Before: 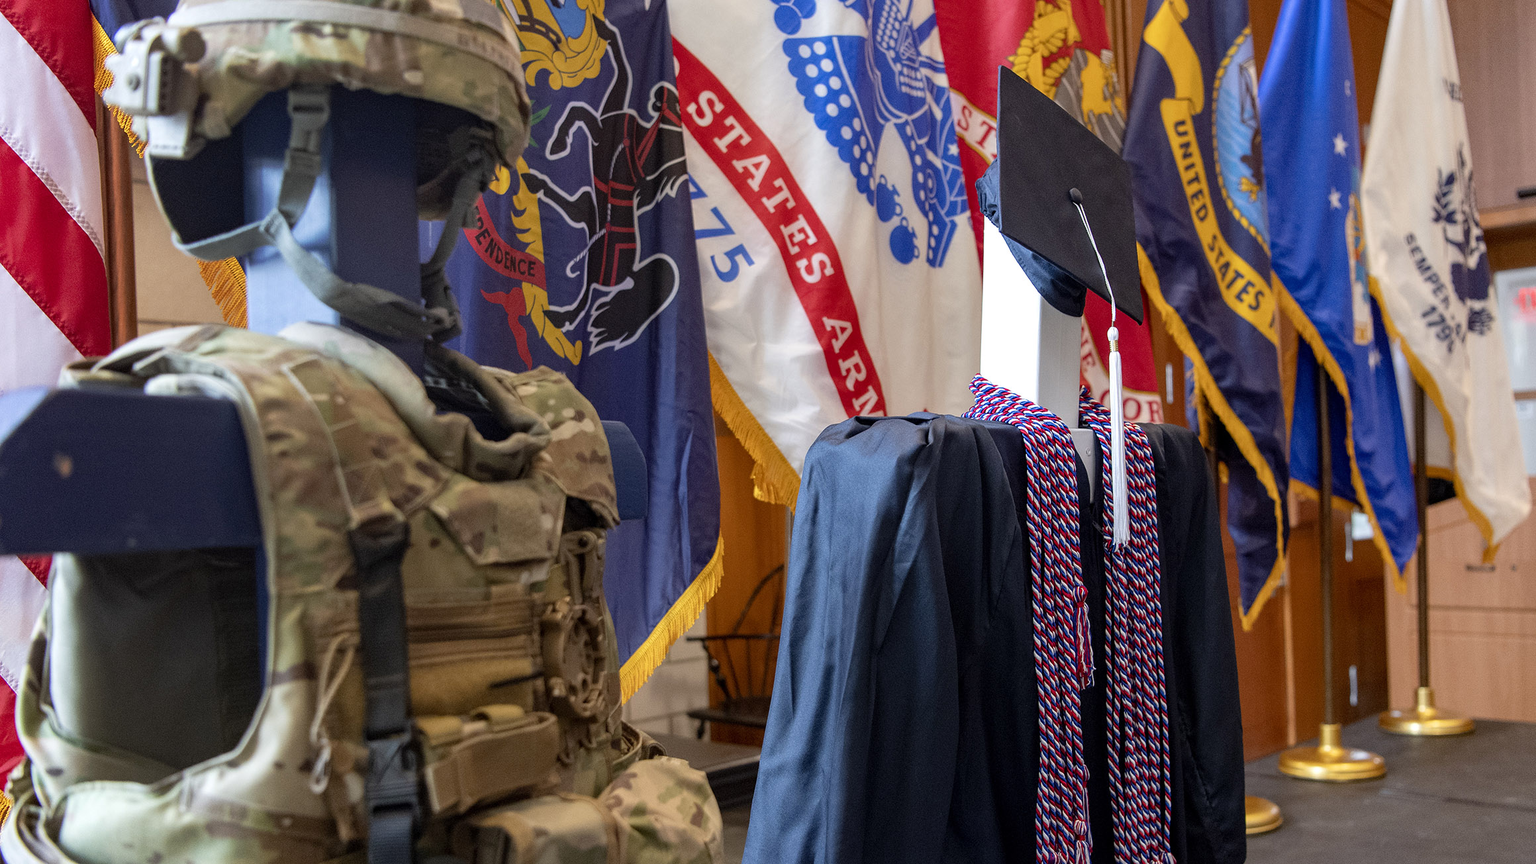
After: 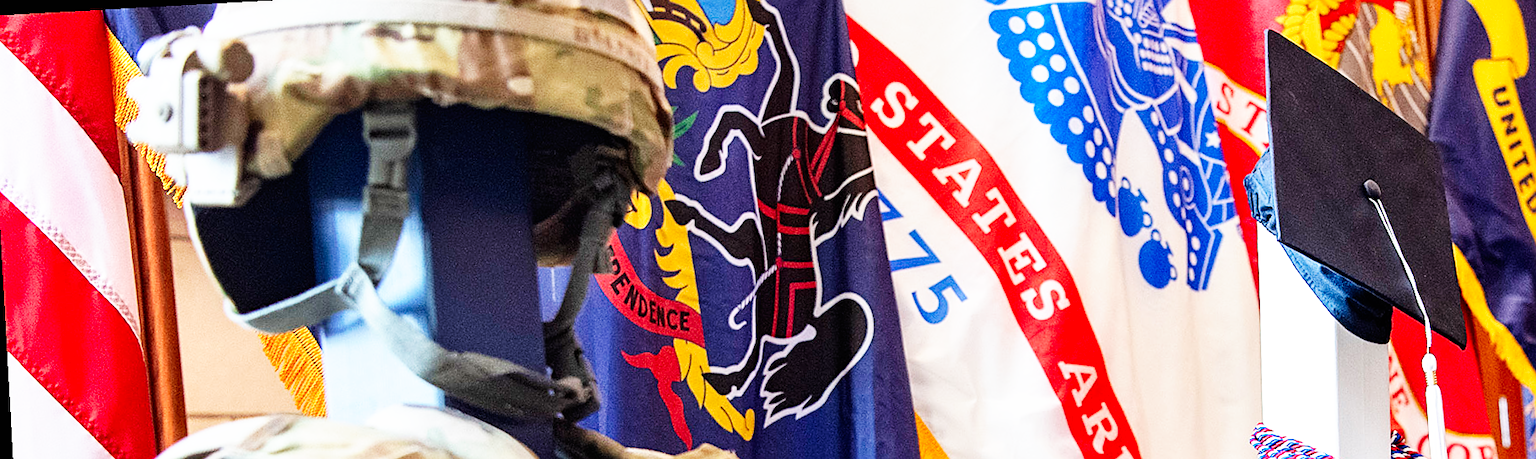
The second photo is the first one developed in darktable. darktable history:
base curve: curves: ch0 [(0, 0) (0.007, 0.004) (0.027, 0.03) (0.046, 0.07) (0.207, 0.54) (0.442, 0.872) (0.673, 0.972) (1, 1)], preserve colors none
crop: left 0.579%, top 7.627%, right 23.167%, bottom 54.275%
sharpen: on, module defaults
rotate and perspective: rotation -3.18°, automatic cropping off
